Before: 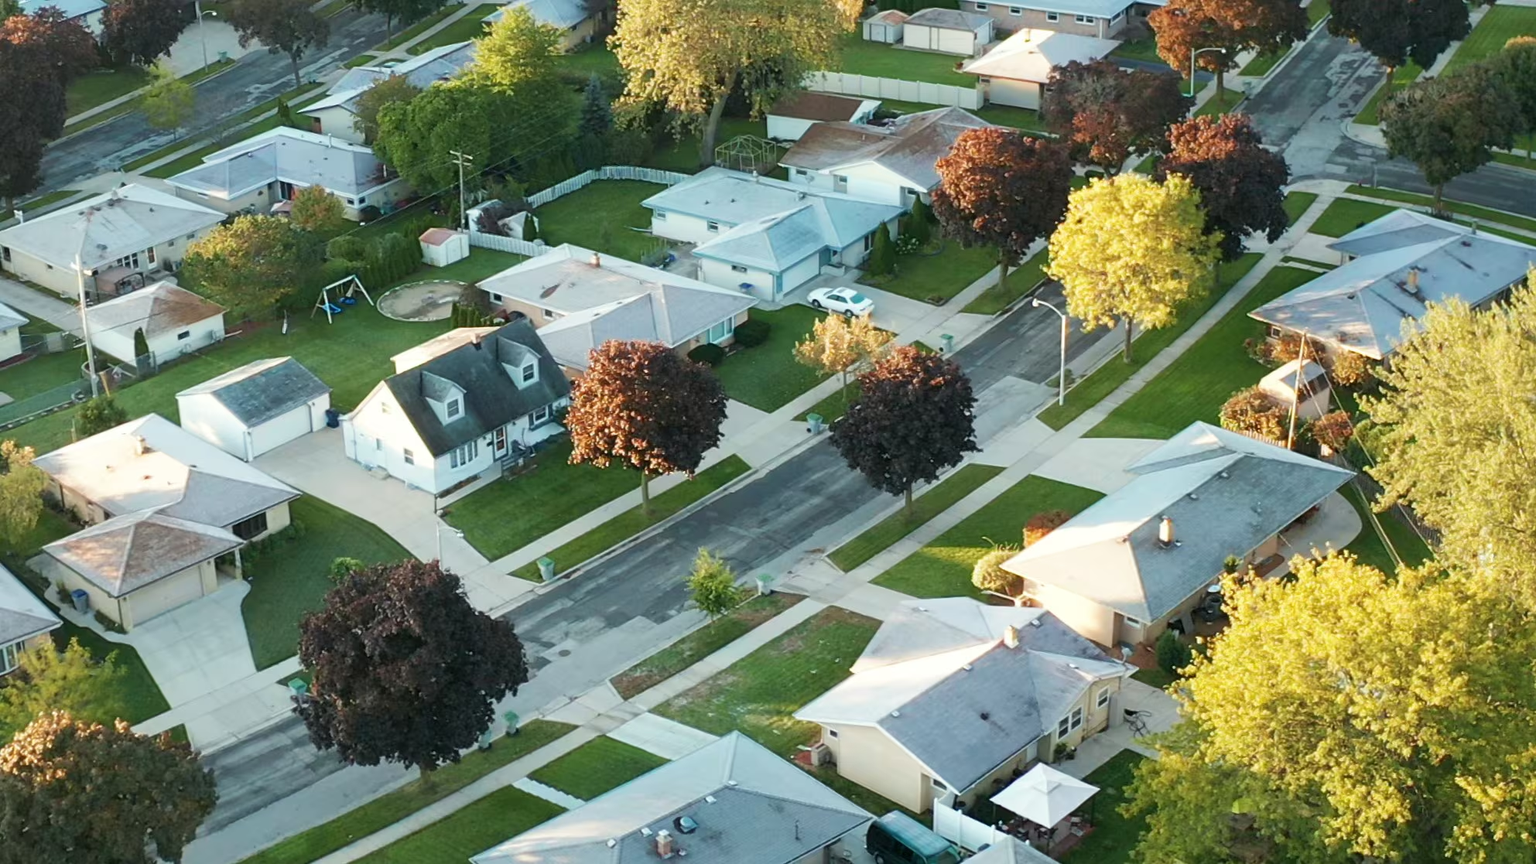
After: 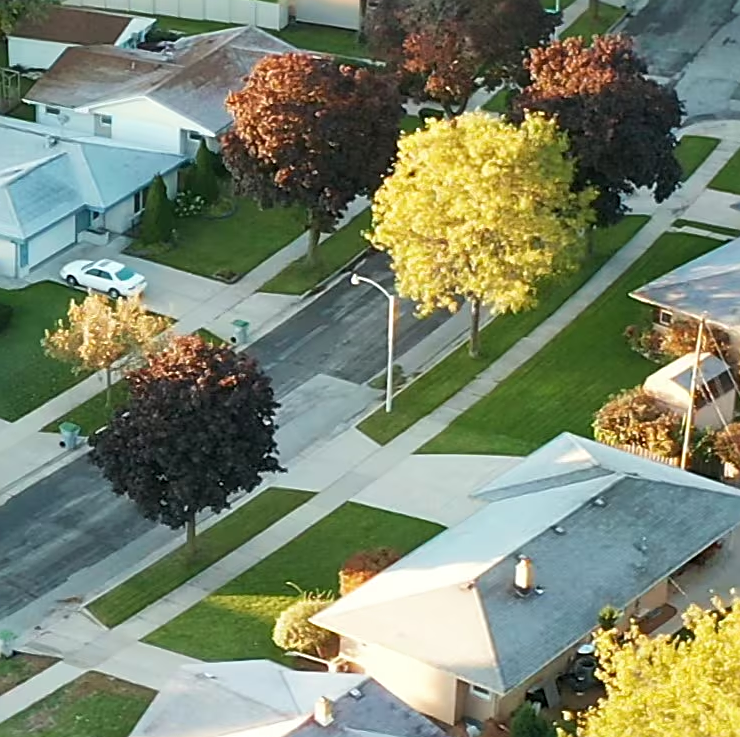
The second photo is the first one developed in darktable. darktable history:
sharpen: on, module defaults
crop and rotate: left 49.534%, top 10.137%, right 13.156%, bottom 23.853%
